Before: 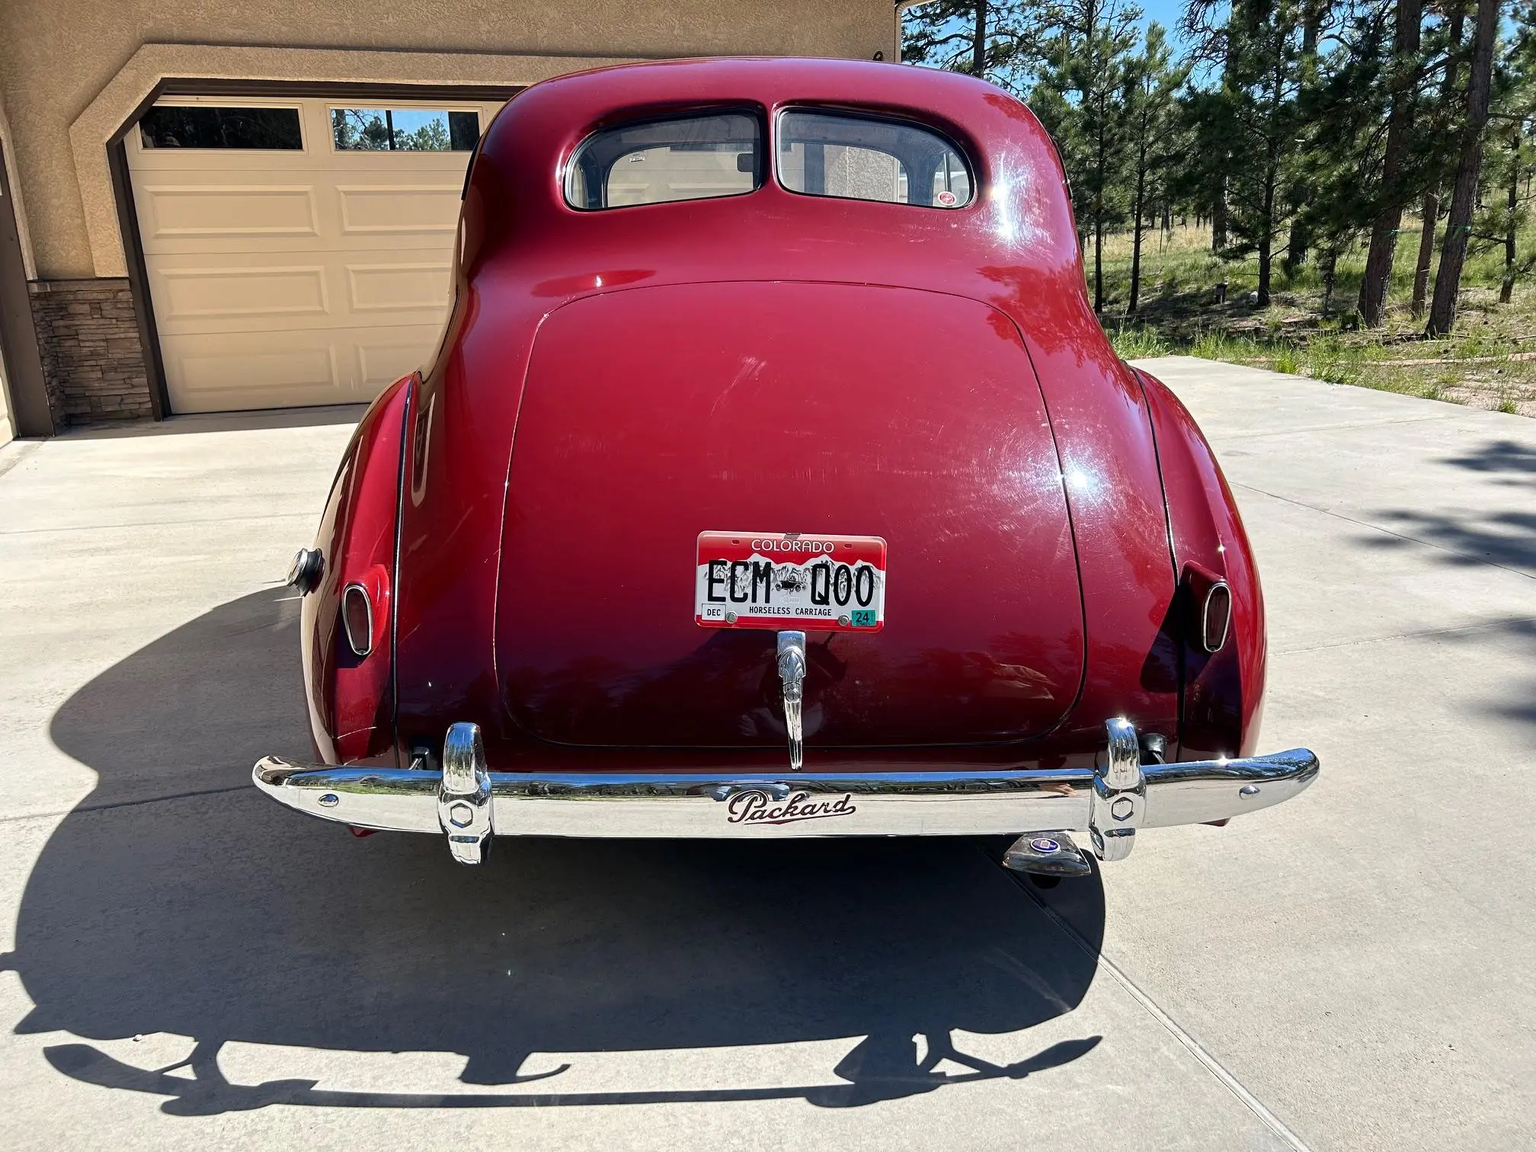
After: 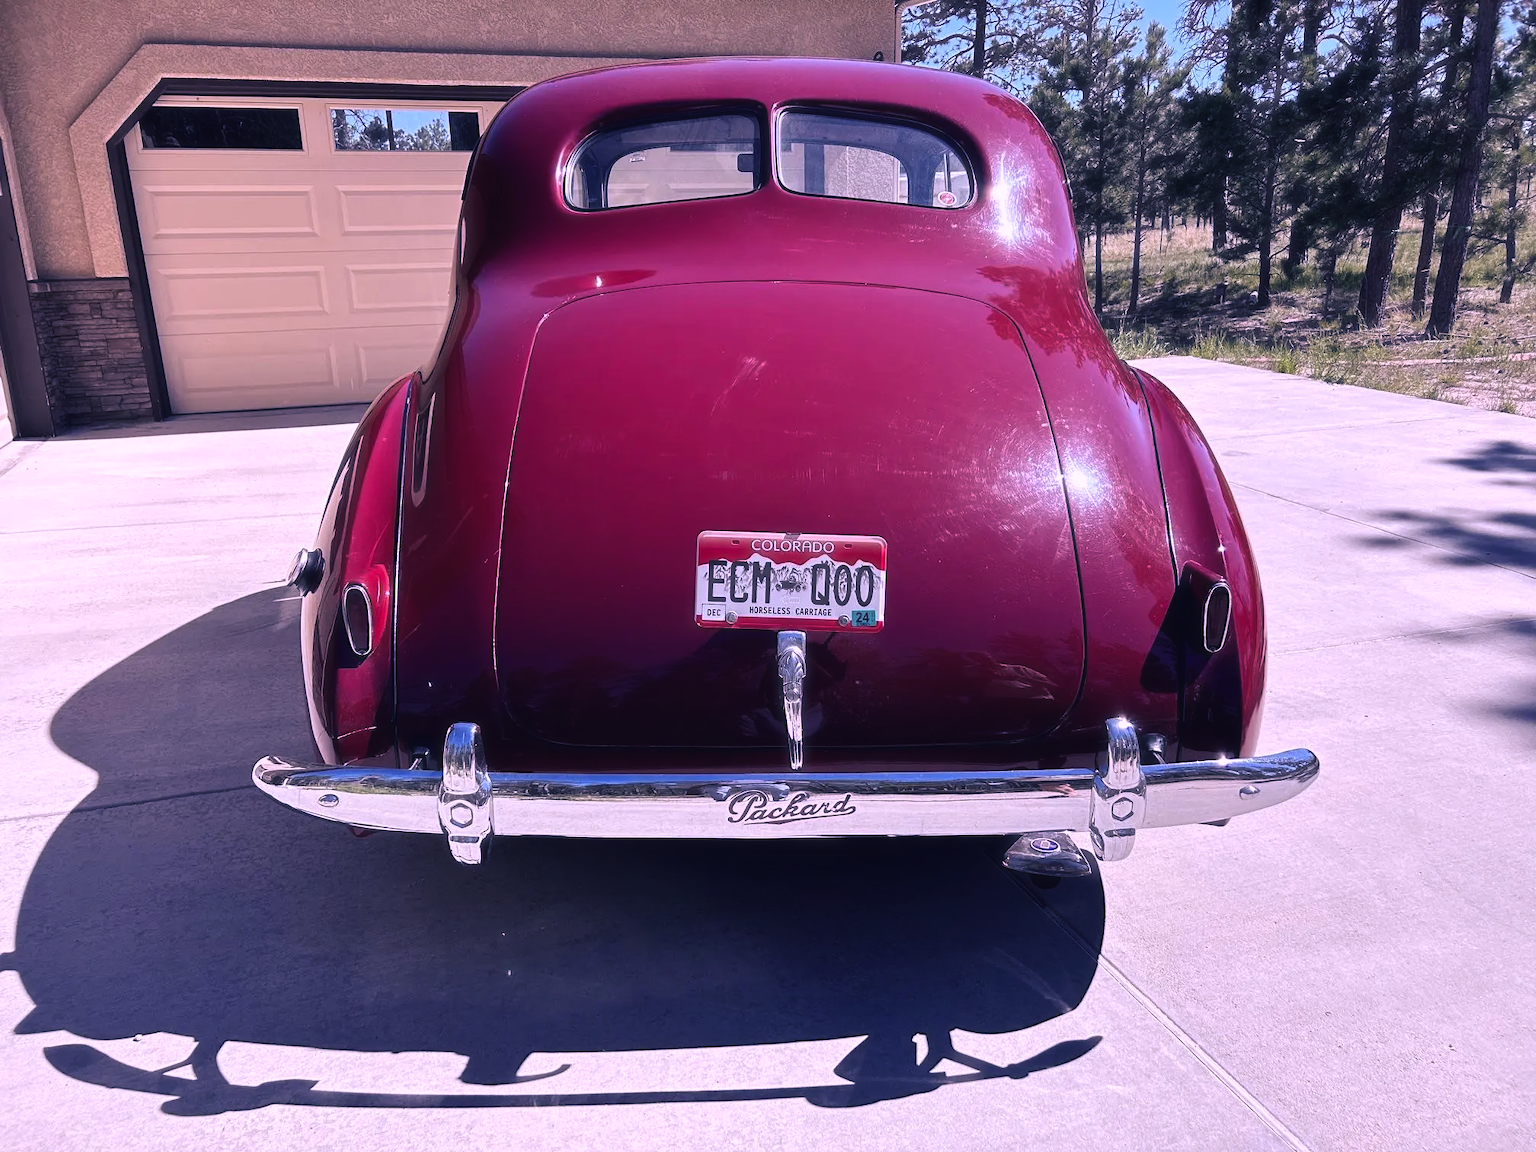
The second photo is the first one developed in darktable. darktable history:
haze removal: strength -0.111, compatibility mode true, adaptive false
color balance rgb: shadows lift › luminance -41.07%, shadows lift › chroma 13.846%, shadows lift › hue 258.69°, power › luminance -7.86%, power › chroma 1.316%, power › hue 330.45°, highlights gain › chroma 0.118%, highlights gain › hue 332.98°, global offset › luminance 0.74%, perceptual saturation grading › global saturation 0.976%, global vibrance 10.985%
color correction: highlights a* 15.23, highlights b* -24.51
